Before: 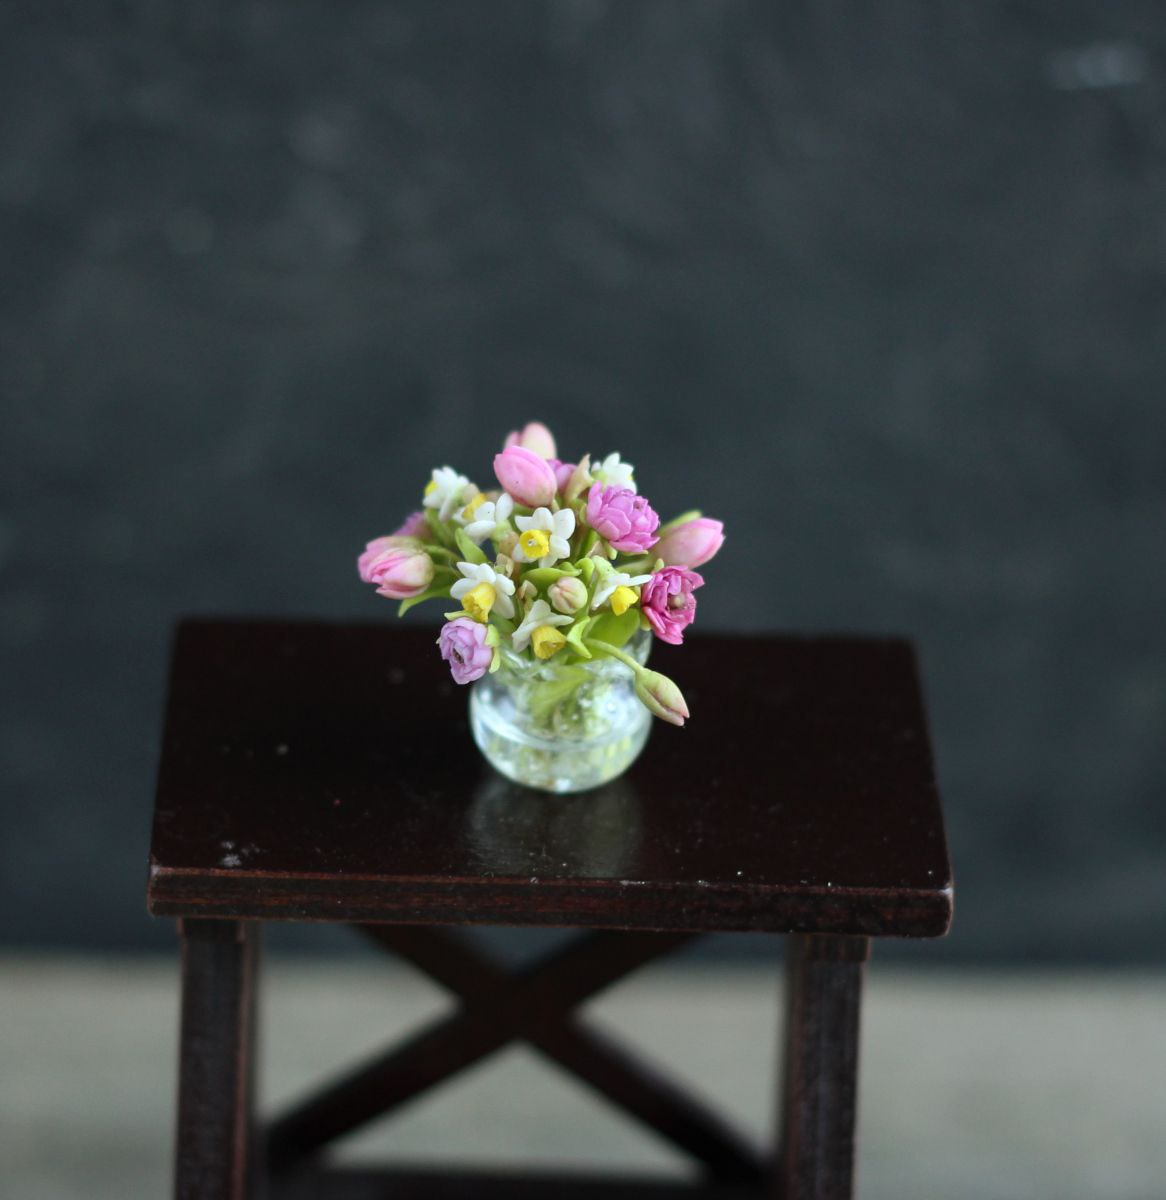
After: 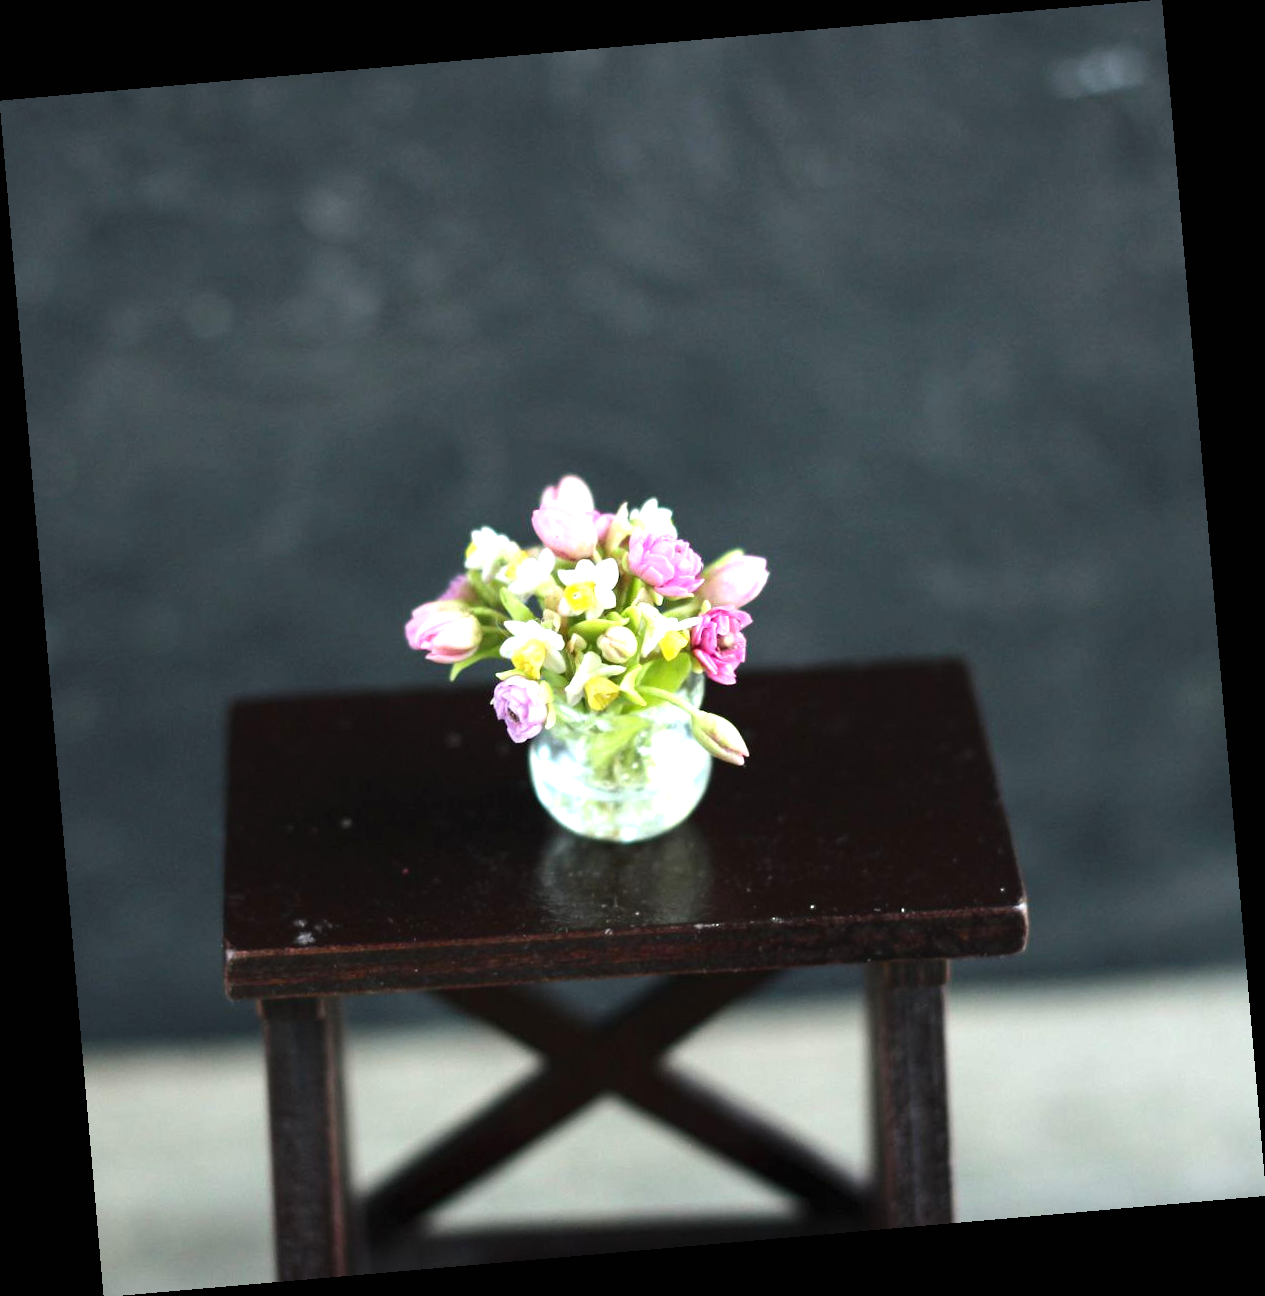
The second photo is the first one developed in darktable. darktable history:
exposure: black level correction 0, exposure 0.9 EV, compensate highlight preservation false
tone equalizer: -8 EV -0.417 EV, -7 EV -0.389 EV, -6 EV -0.333 EV, -5 EV -0.222 EV, -3 EV 0.222 EV, -2 EV 0.333 EV, -1 EV 0.389 EV, +0 EV 0.417 EV, edges refinement/feathering 500, mask exposure compensation -1.57 EV, preserve details no
rotate and perspective: rotation -4.98°, automatic cropping off
